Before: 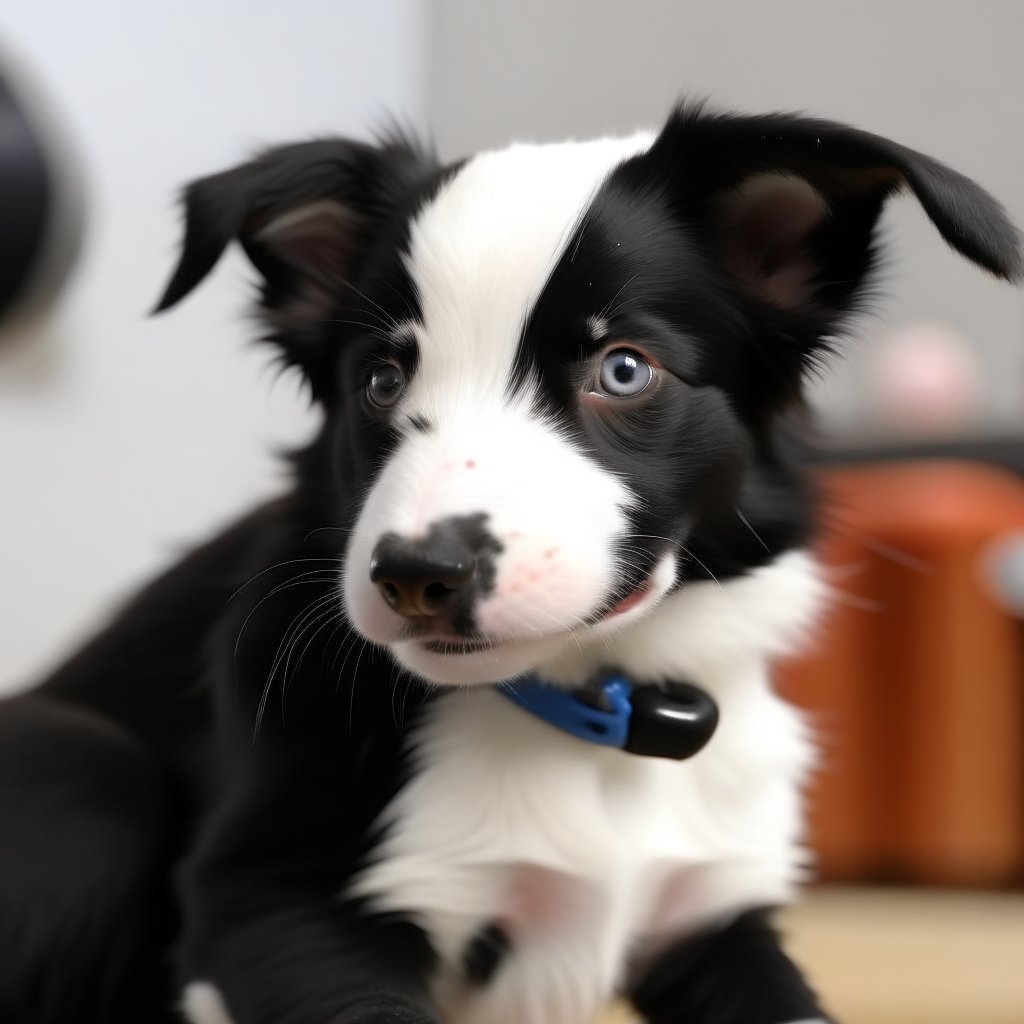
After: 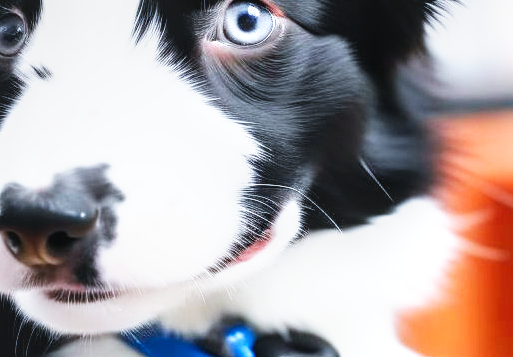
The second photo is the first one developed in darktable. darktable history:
local contrast: on, module defaults
base curve: curves: ch0 [(0, 0) (0.007, 0.004) (0.027, 0.03) (0.046, 0.07) (0.207, 0.54) (0.442, 0.872) (0.673, 0.972) (1, 1)], preserve colors none
crop: left 36.901%, top 34.331%, right 12.922%, bottom 30.746%
exposure: black level correction -0.002, exposure 0.715 EV, compensate exposure bias true, compensate highlight preservation false
color calibration: x 0.38, y 0.391, temperature 4087.01 K
